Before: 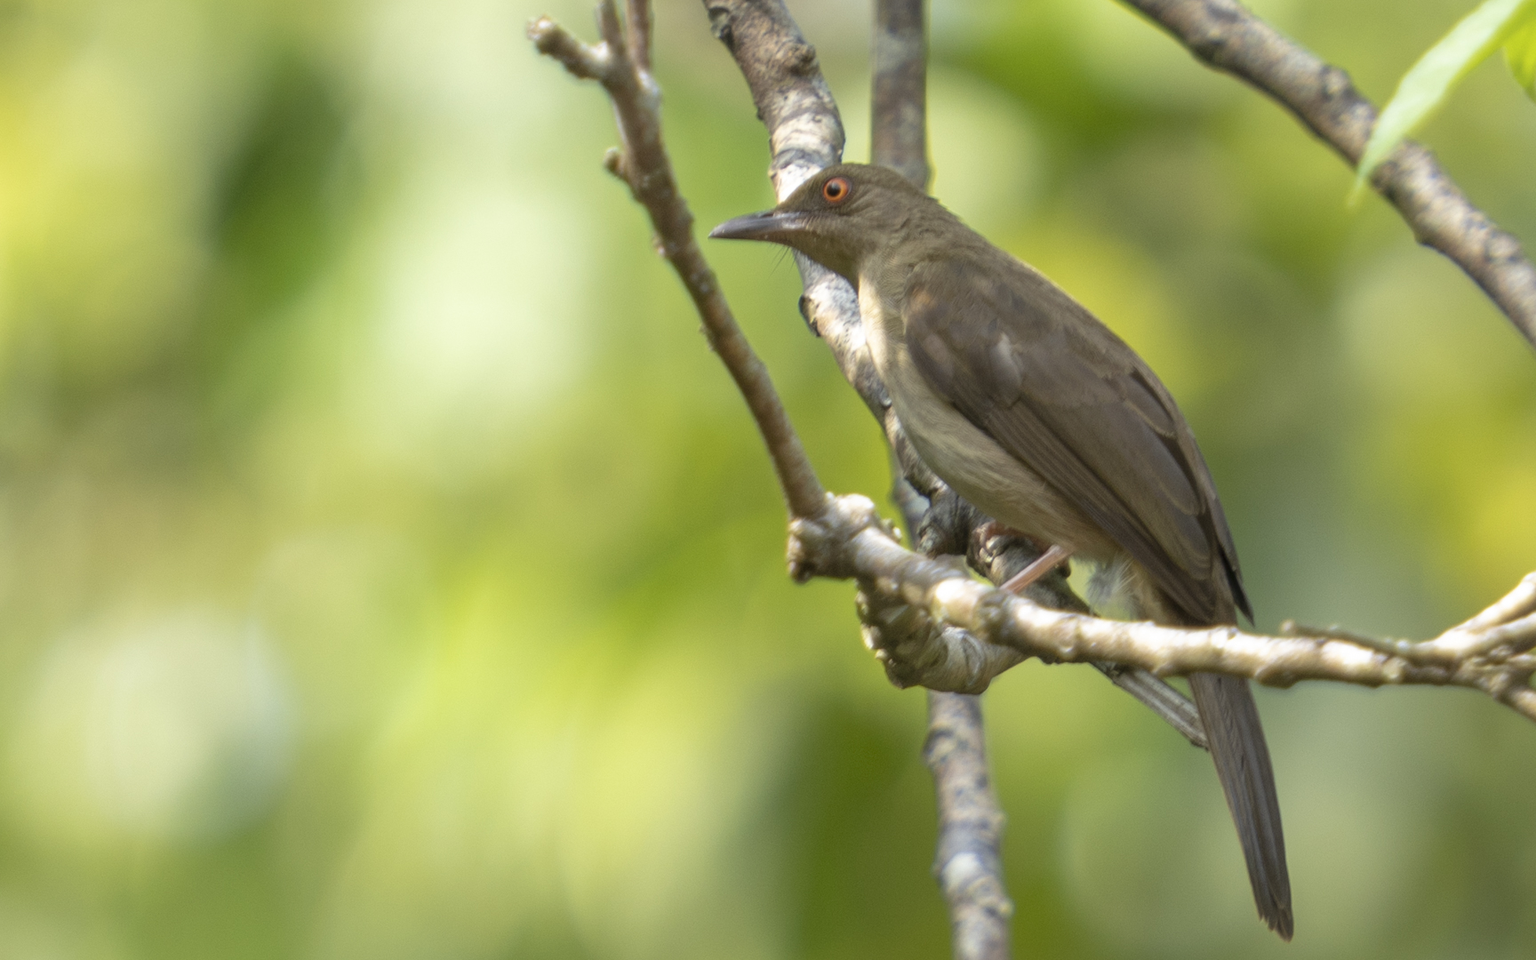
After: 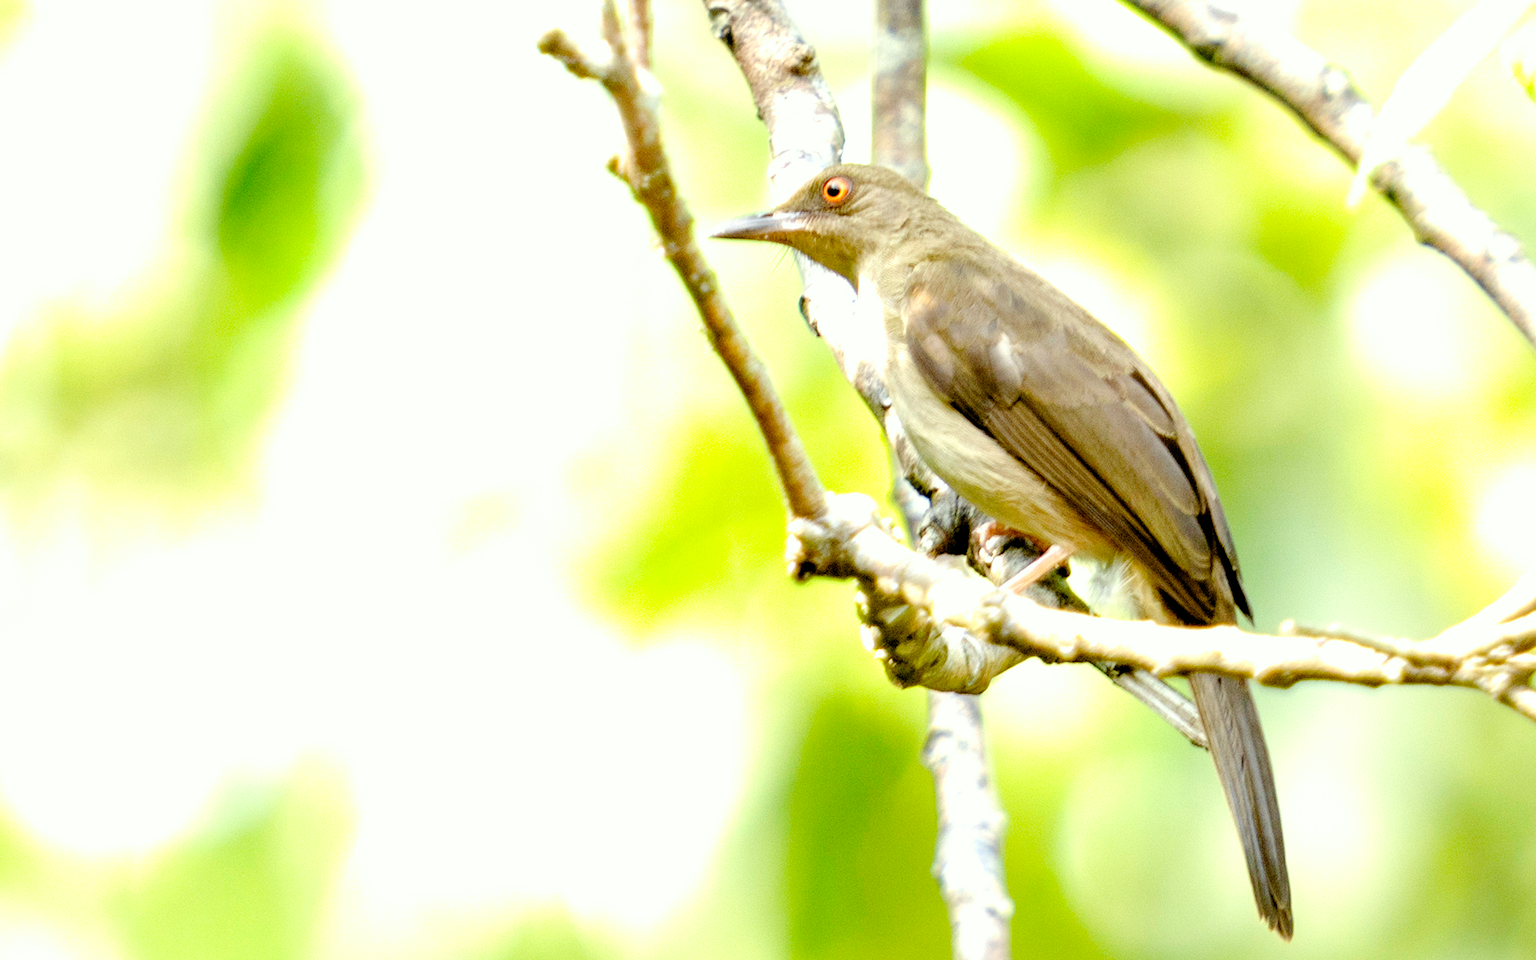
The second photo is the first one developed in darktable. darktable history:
filmic rgb: middle gray luminance 13.44%, black relative exposure -2 EV, white relative exposure 3.09 EV, target black luminance 0%, hardness 1.81, latitude 58.4%, contrast 1.73, highlights saturation mix 4.05%, shadows ↔ highlights balance -37.14%, add noise in highlights 0.002, preserve chrominance no, color science v3 (2019), use custom middle-gray values true, contrast in highlights soft
color correction: highlights a* -2.55, highlights b* 2.56
exposure: black level correction 0, exposure 1.106 EV, compensate highlight preservation false
